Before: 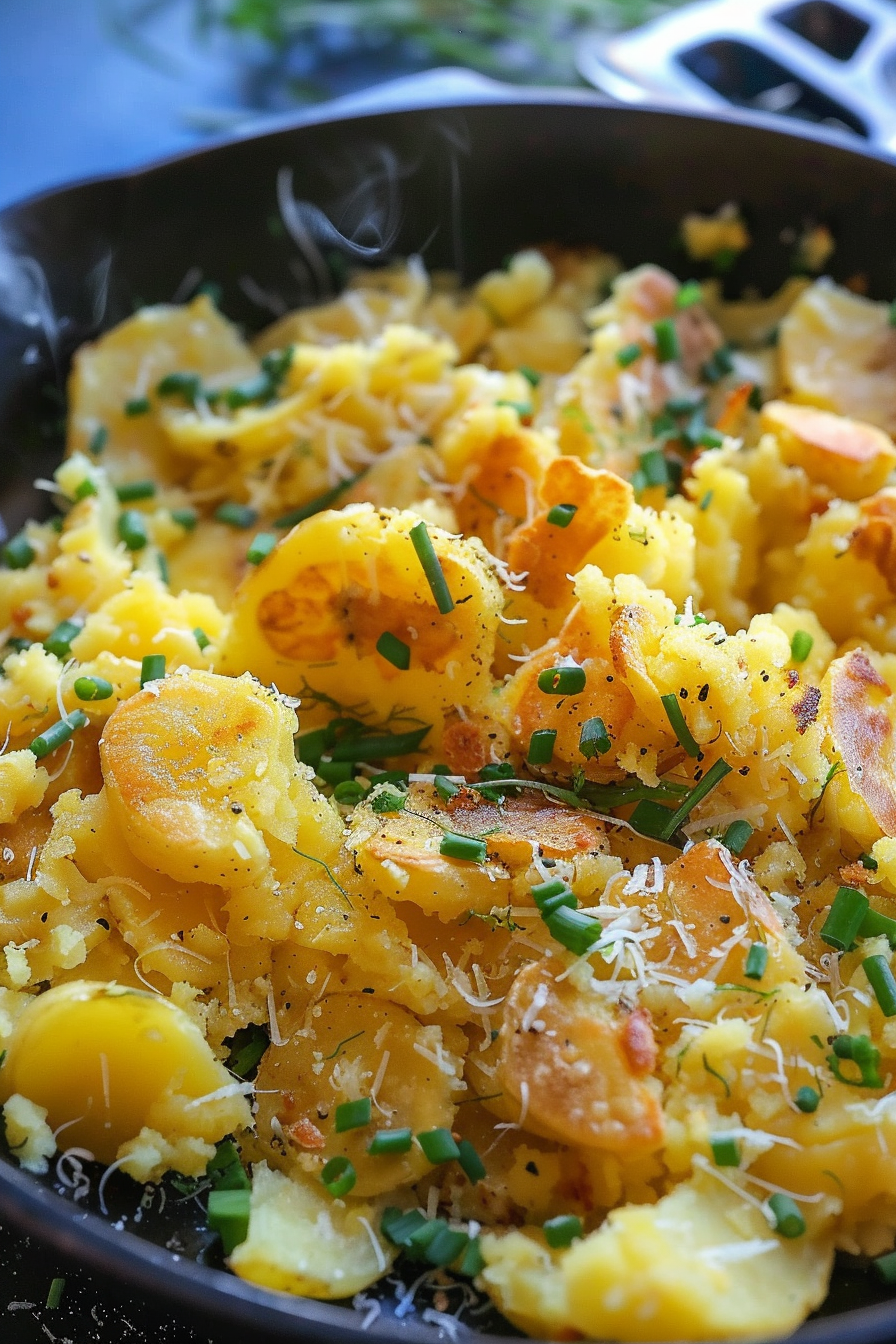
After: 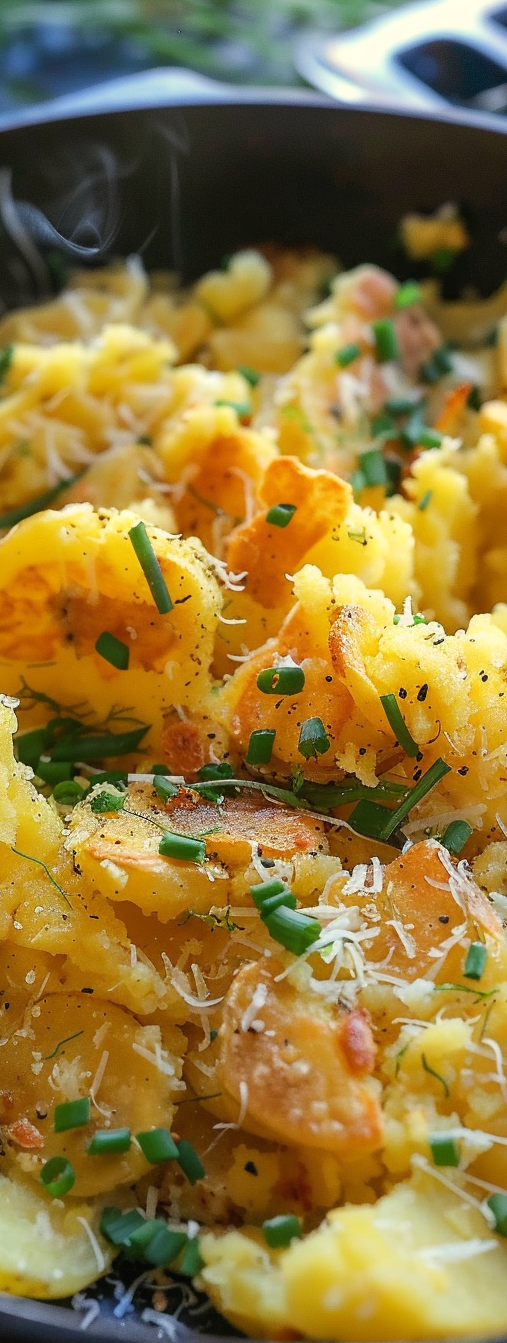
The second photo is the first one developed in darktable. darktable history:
crop: left 31.458%, top 0%, right 11.876%
white balance: red 1.029, blue 0.92
